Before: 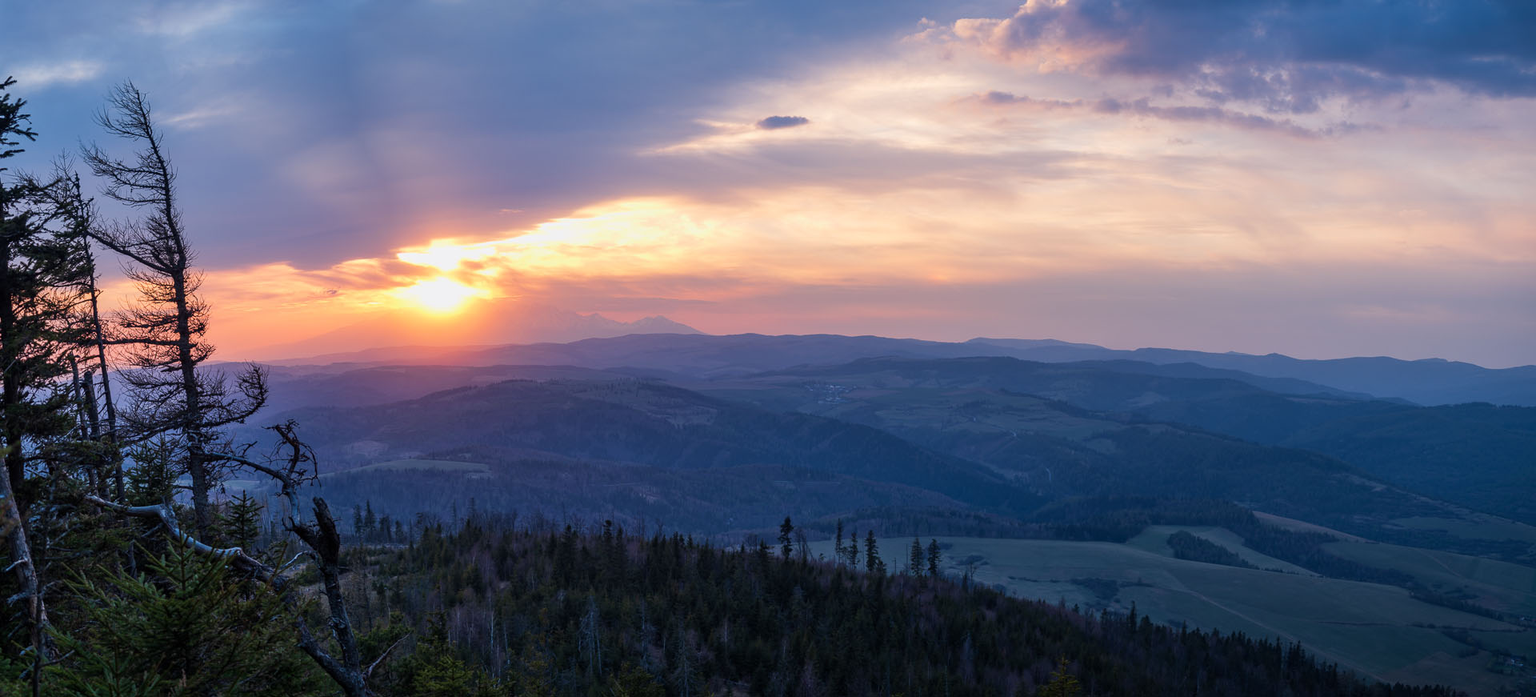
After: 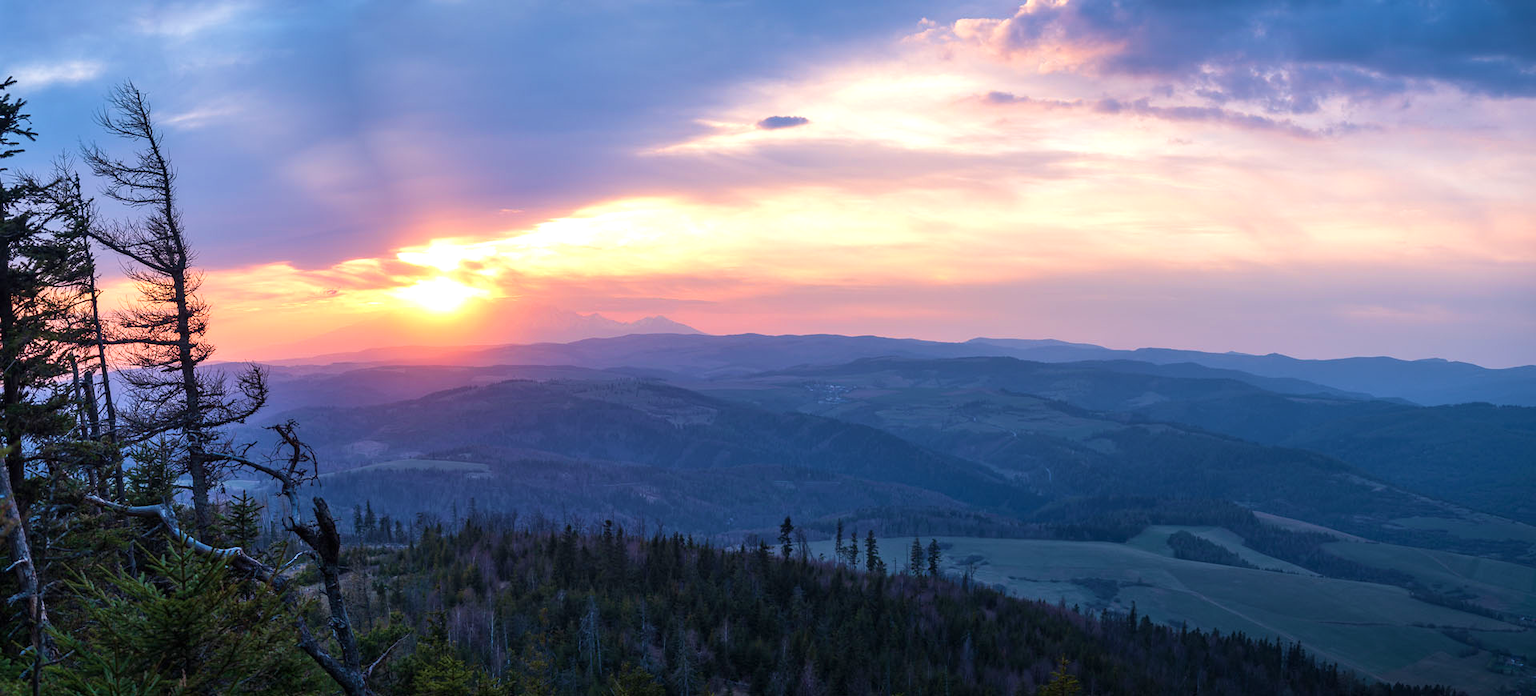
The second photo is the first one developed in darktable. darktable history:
exposure: black level correction 0, exposure 0.5 EV, compensate exposure bias true, compensate highlight preservation false
velvia: on, module defaults
